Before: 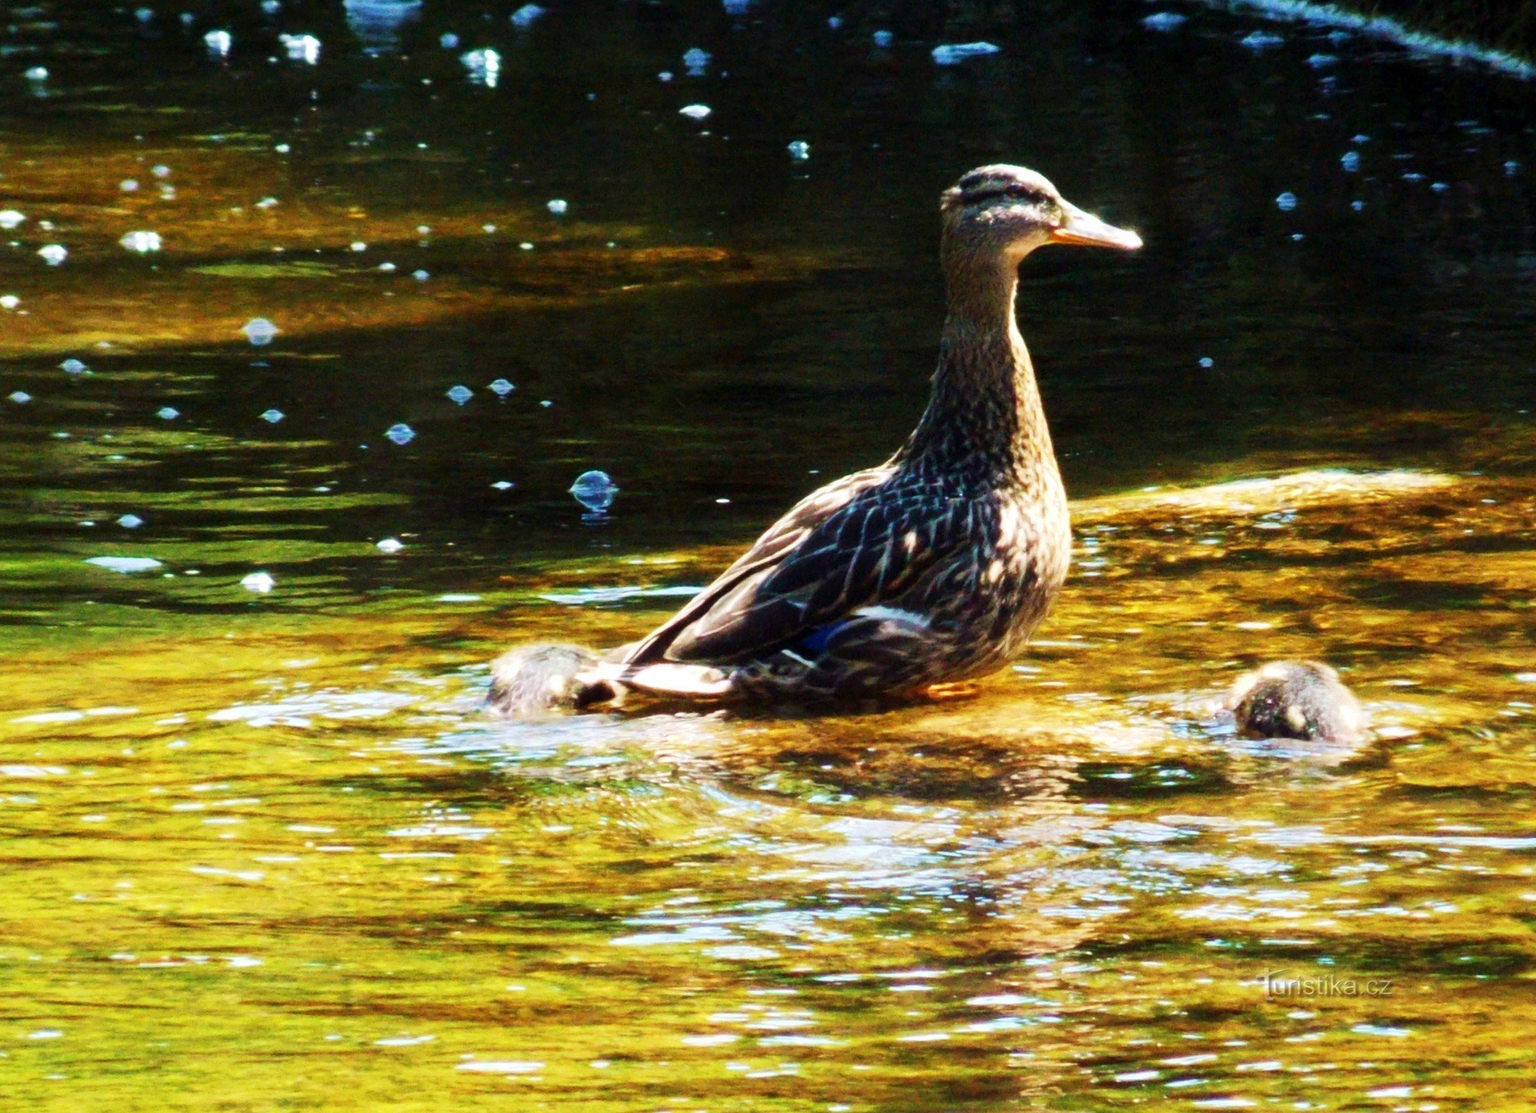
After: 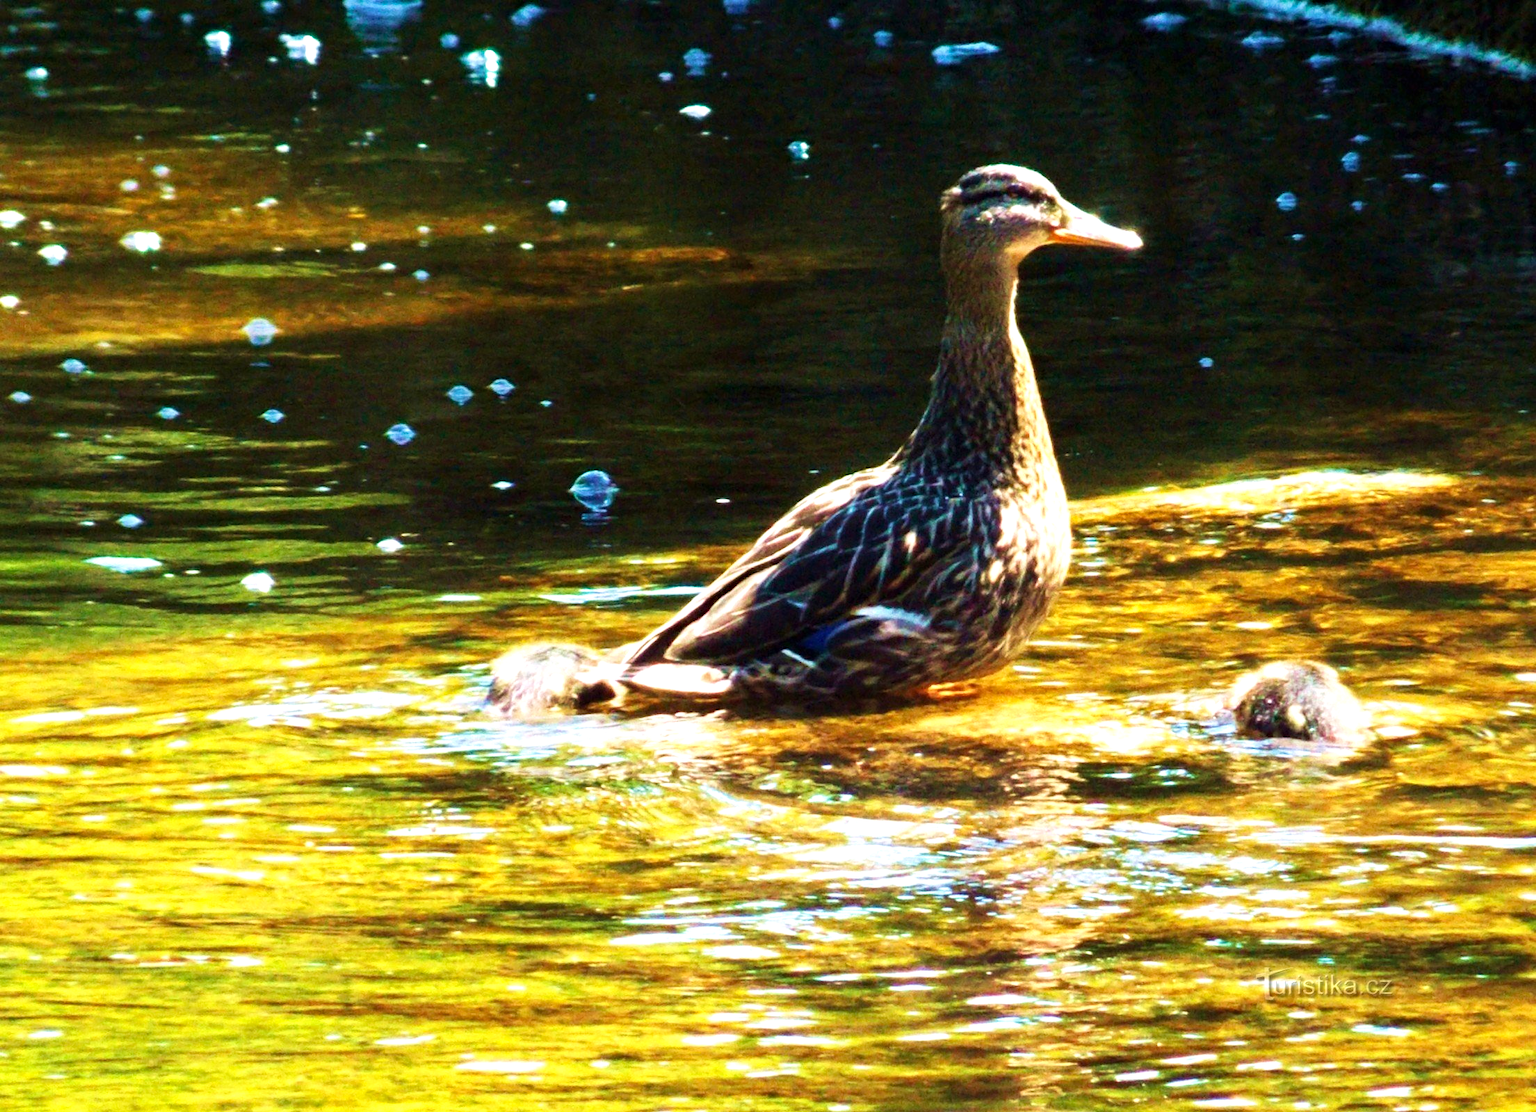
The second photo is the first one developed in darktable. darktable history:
exposure: black level correction 0, exposure 0.498 EV, compensate exposure bias true, compensate highlight preservation false
velvia: strength 29.29%
haze removal: adaptive false
